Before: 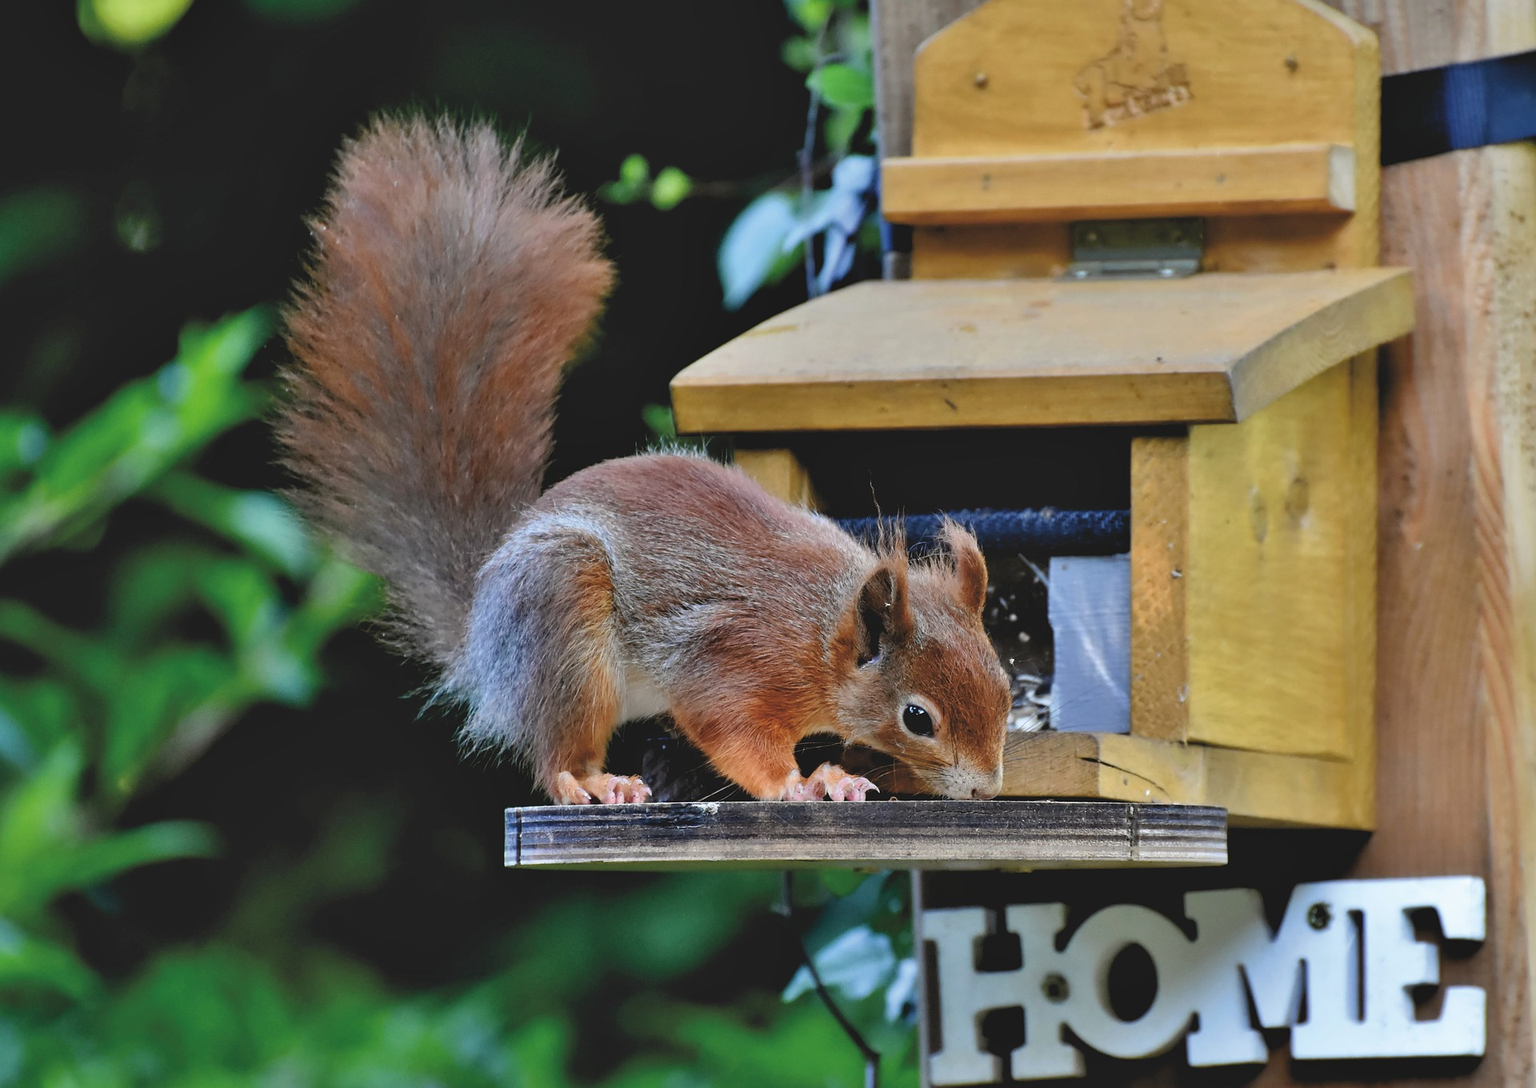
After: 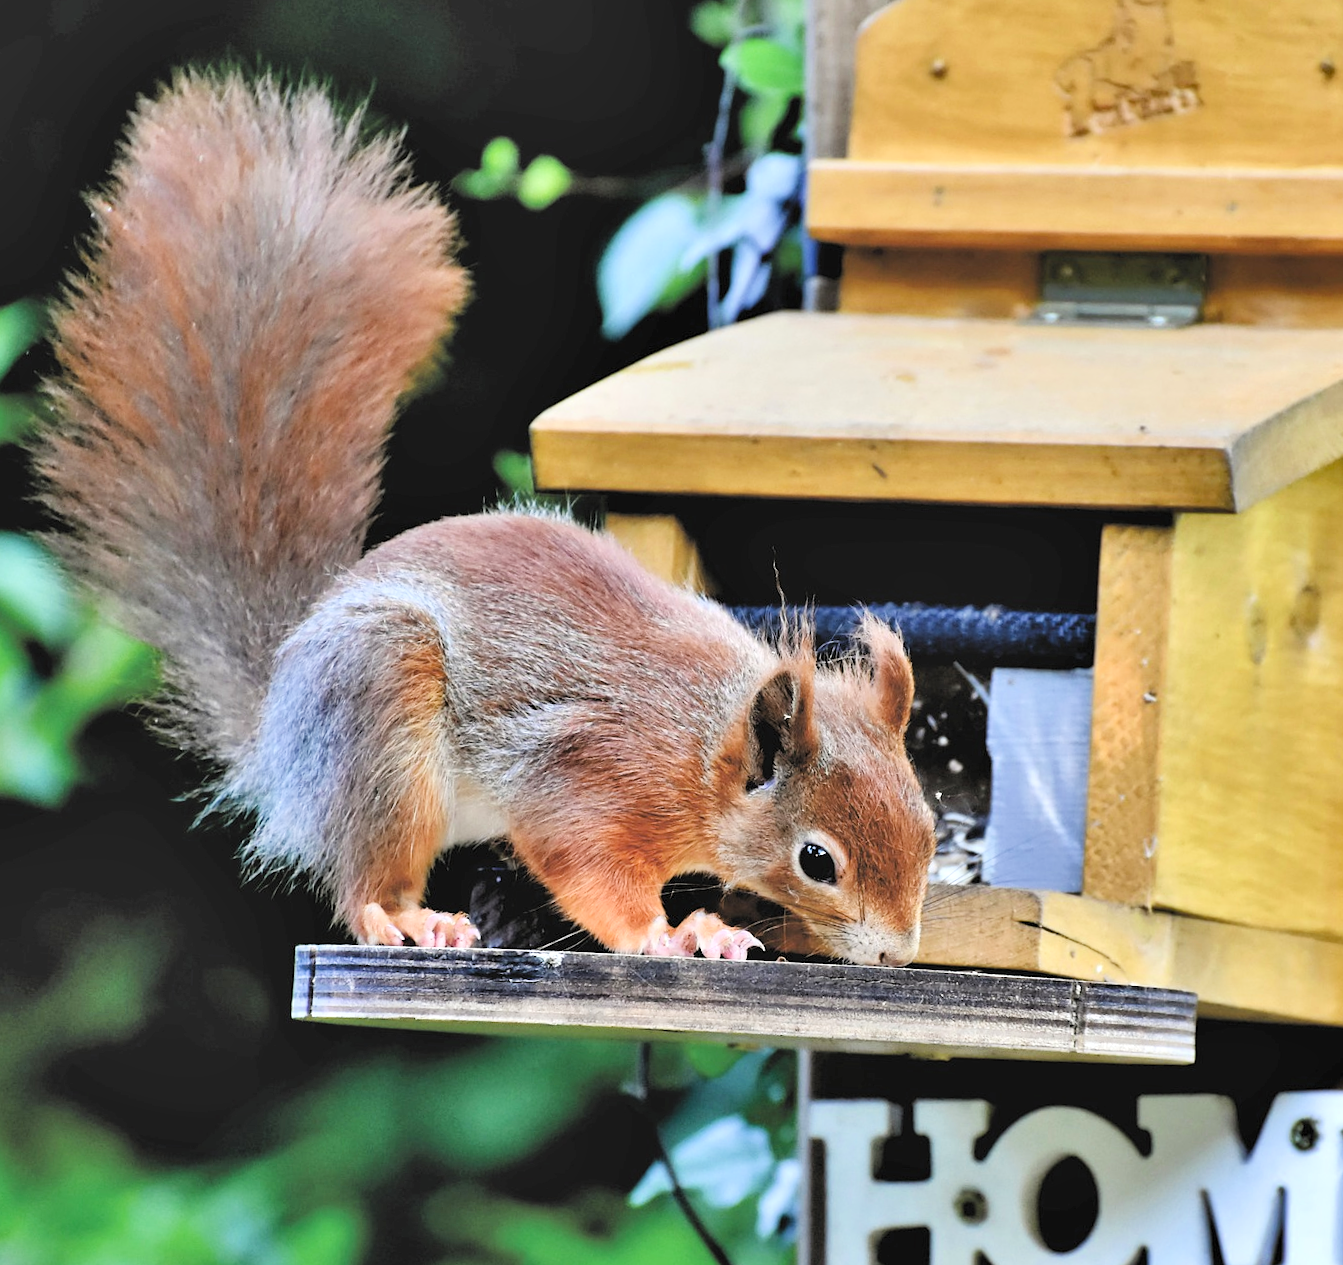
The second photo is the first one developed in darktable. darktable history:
shadows and highlights: soften with gaussian
levels: levels [0.062, 0.494, 0.925]
exposure: black level correction 0.001, exposure 1.128 EV, compensate highlight preservation false
crop and rotate: angle -3.06°, left 14.098%, top 0.035%, right 10.758%, bottom 0.072%
filmic rgb: black relative exposure -7.73 EV, white relative exposure 4.43 EV, hardness 3.75, latitude 37.45%, contrast 0.971, highlights saturation mix 8.5%, shadows ↔ highlights balance 3.76%
